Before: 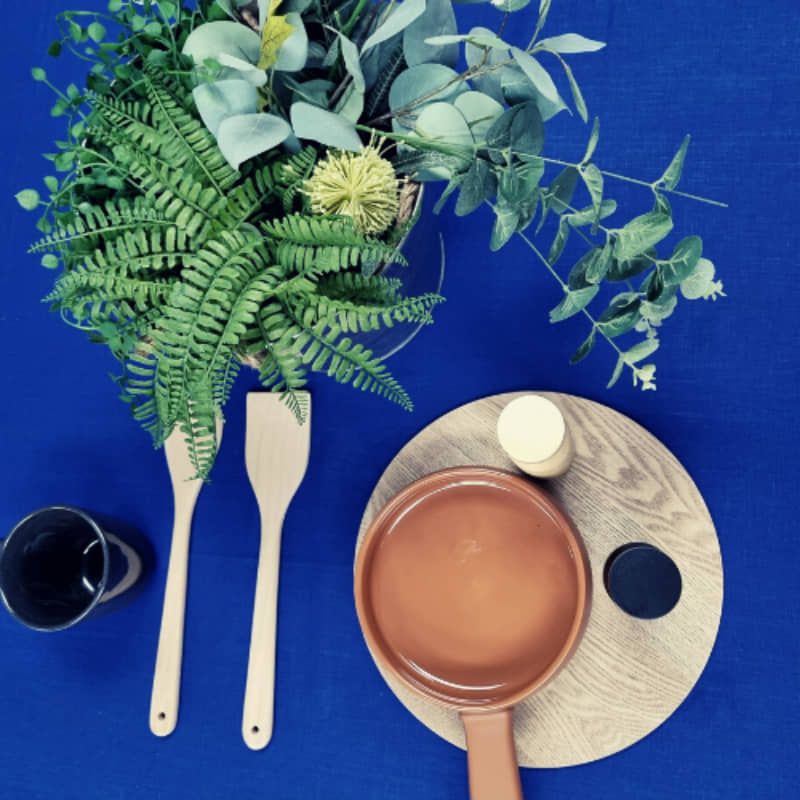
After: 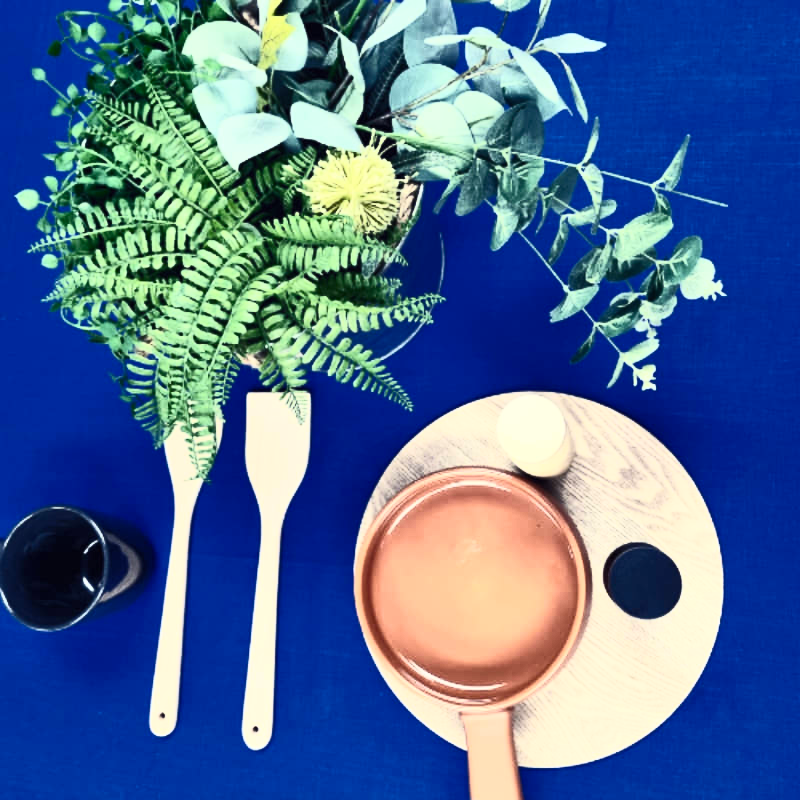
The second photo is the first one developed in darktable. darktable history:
contrast brightness saturation: contrast 0.635, brightness 0.358, saturation 0.145
